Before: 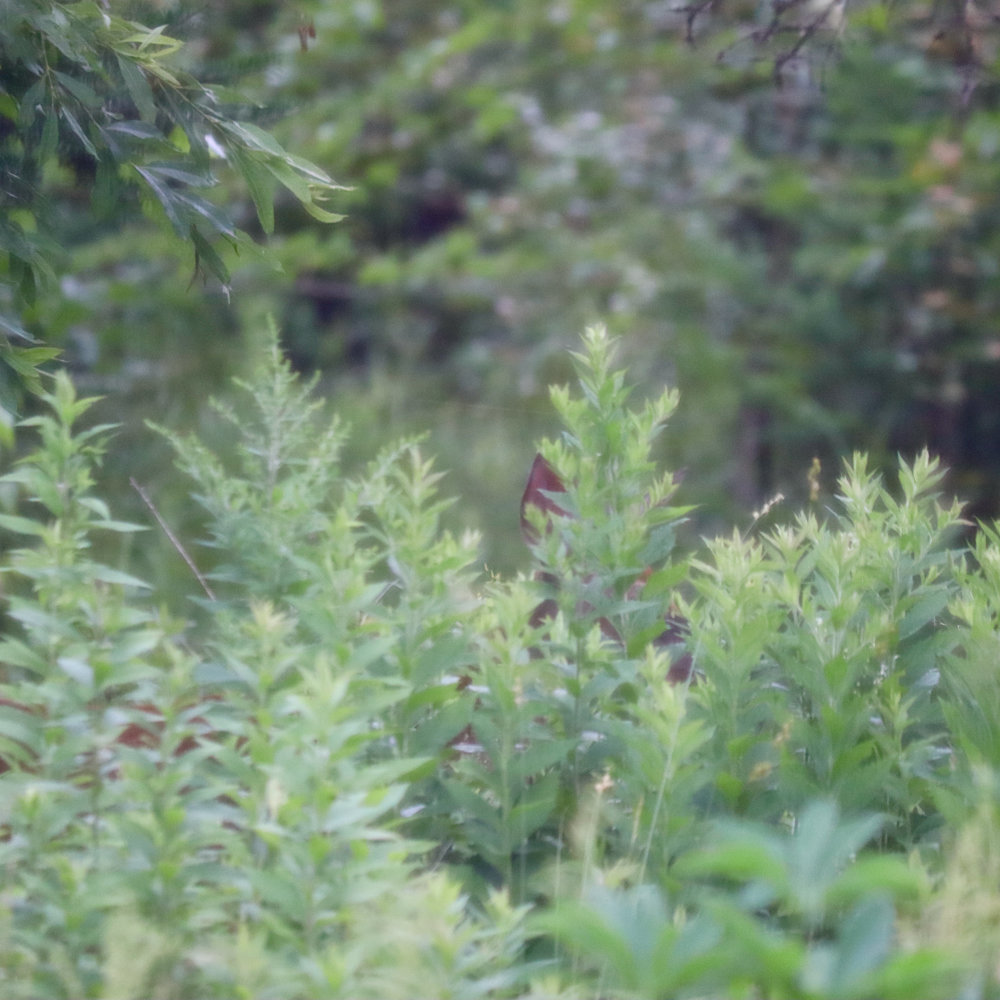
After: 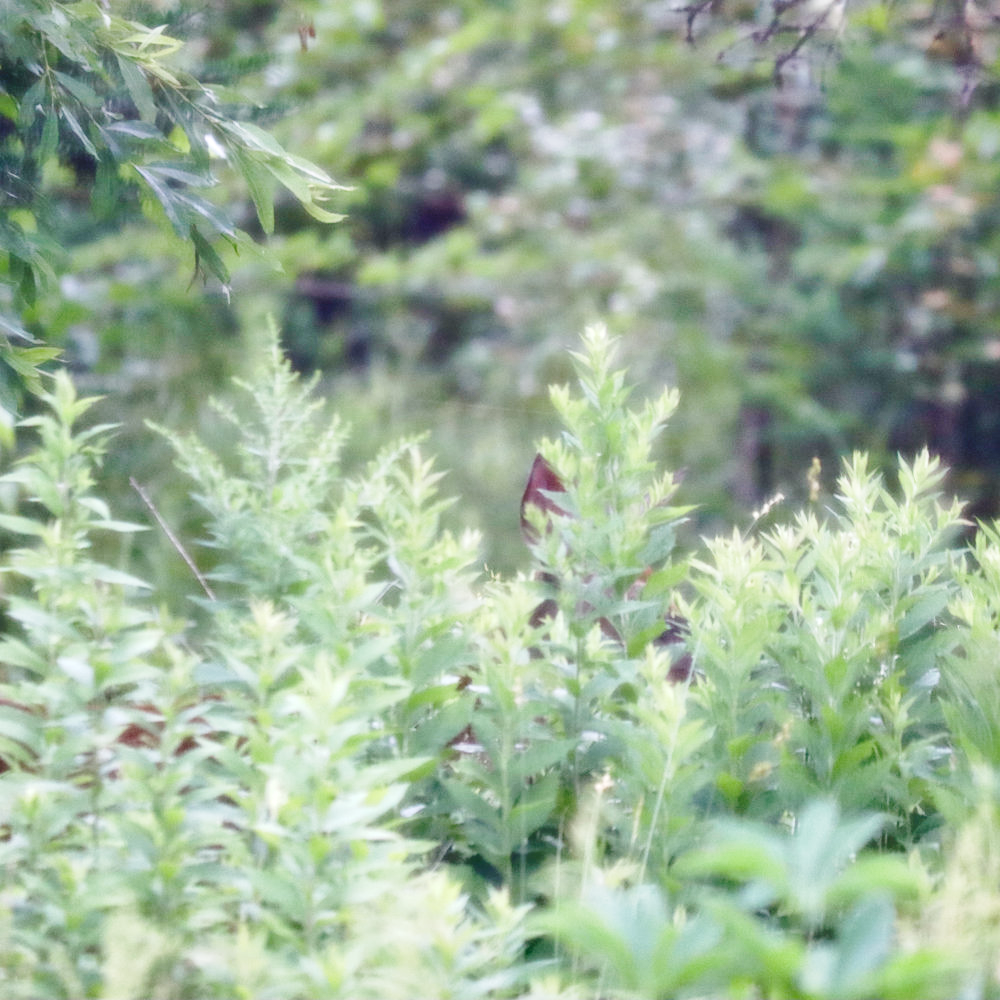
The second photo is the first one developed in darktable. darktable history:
exposure: black level correction -0.002, exposure 0.54 EV, compensate highlight preservation false
shadows and highlights: soften with gaussian
haze removal: strength -0.05
base curve: curves: ch0 [(0, 0) (0.036, 0.025) (0.121, 0.166) (0.206, 0.329) (0.605, 0.79) (1, 1)], preserve colors none
contrast brightness saturation: saturation -0.05
